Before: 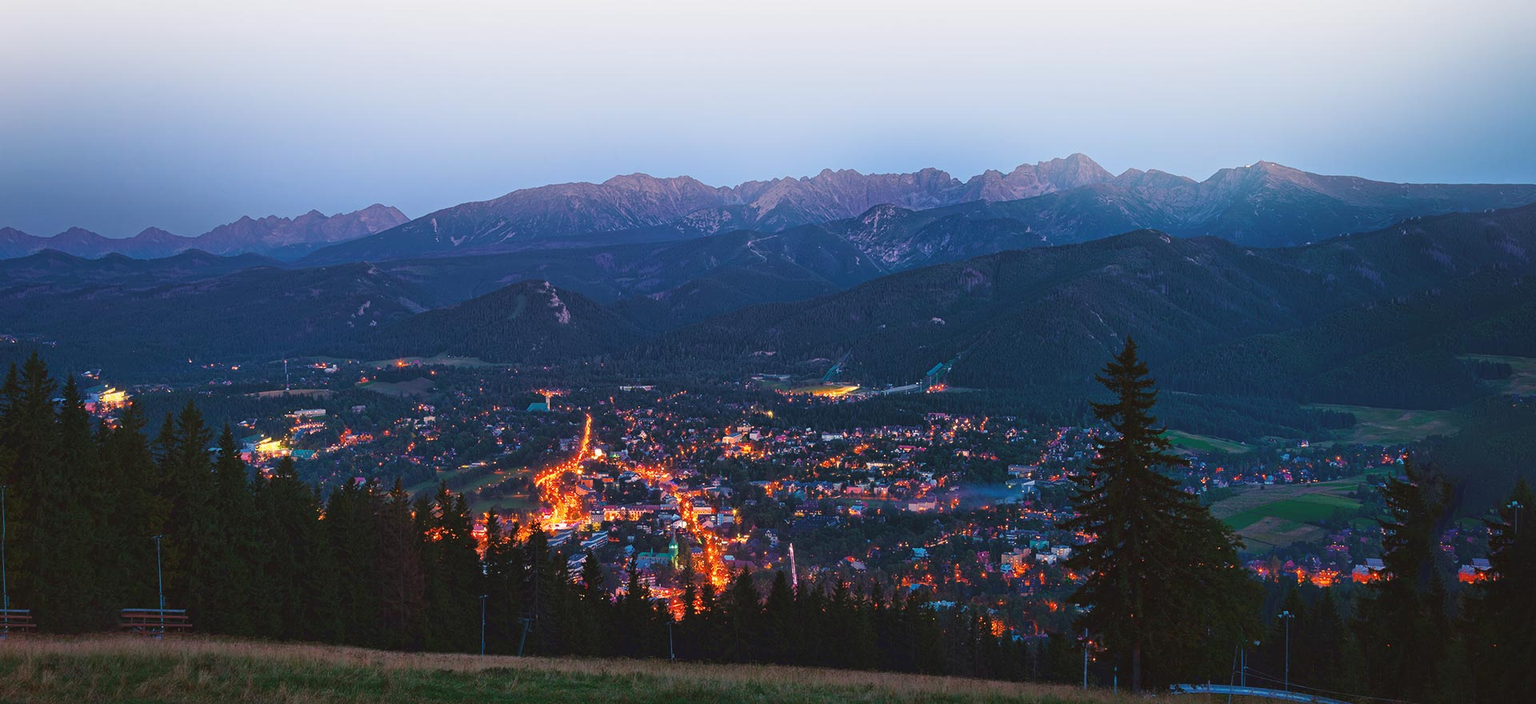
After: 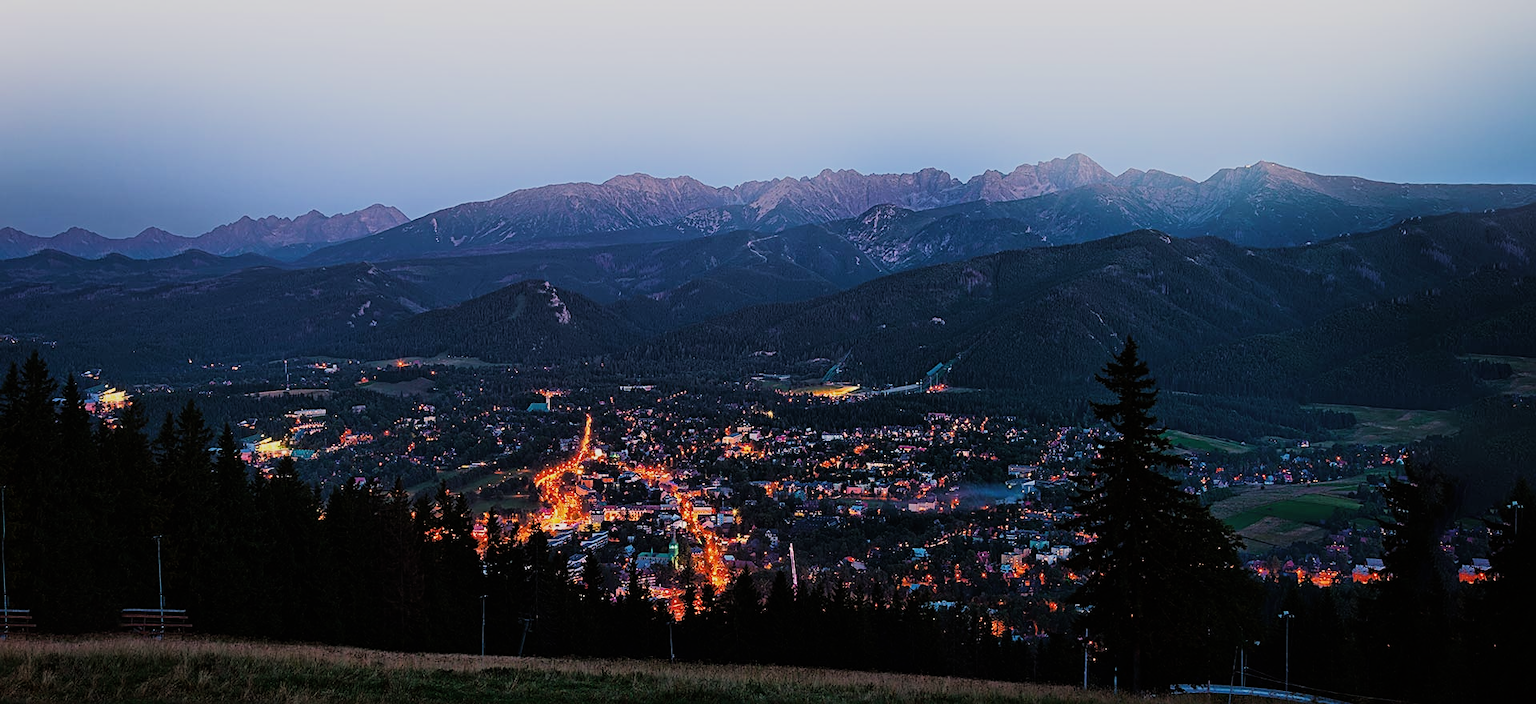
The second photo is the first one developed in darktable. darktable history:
exposure: exposure -0.154 EV, compensate highlight preservation false
filmic rgb: black relative exposure -7.49 EV, white relative exposure 5 EV, hardness 3.34, contrast 1.299
sharpen: on, module defaults
